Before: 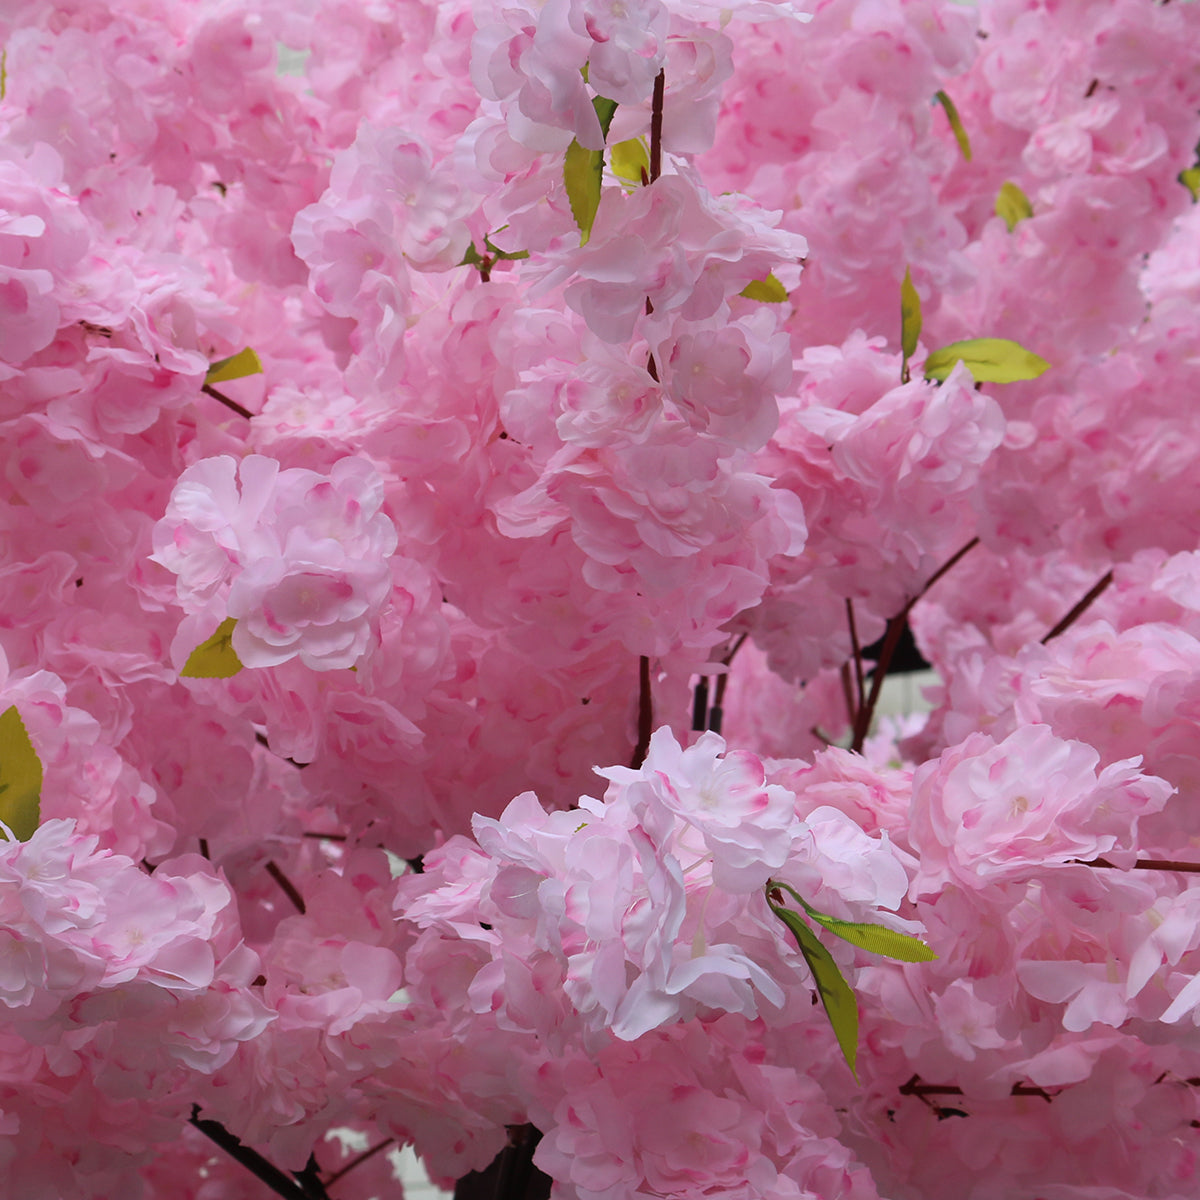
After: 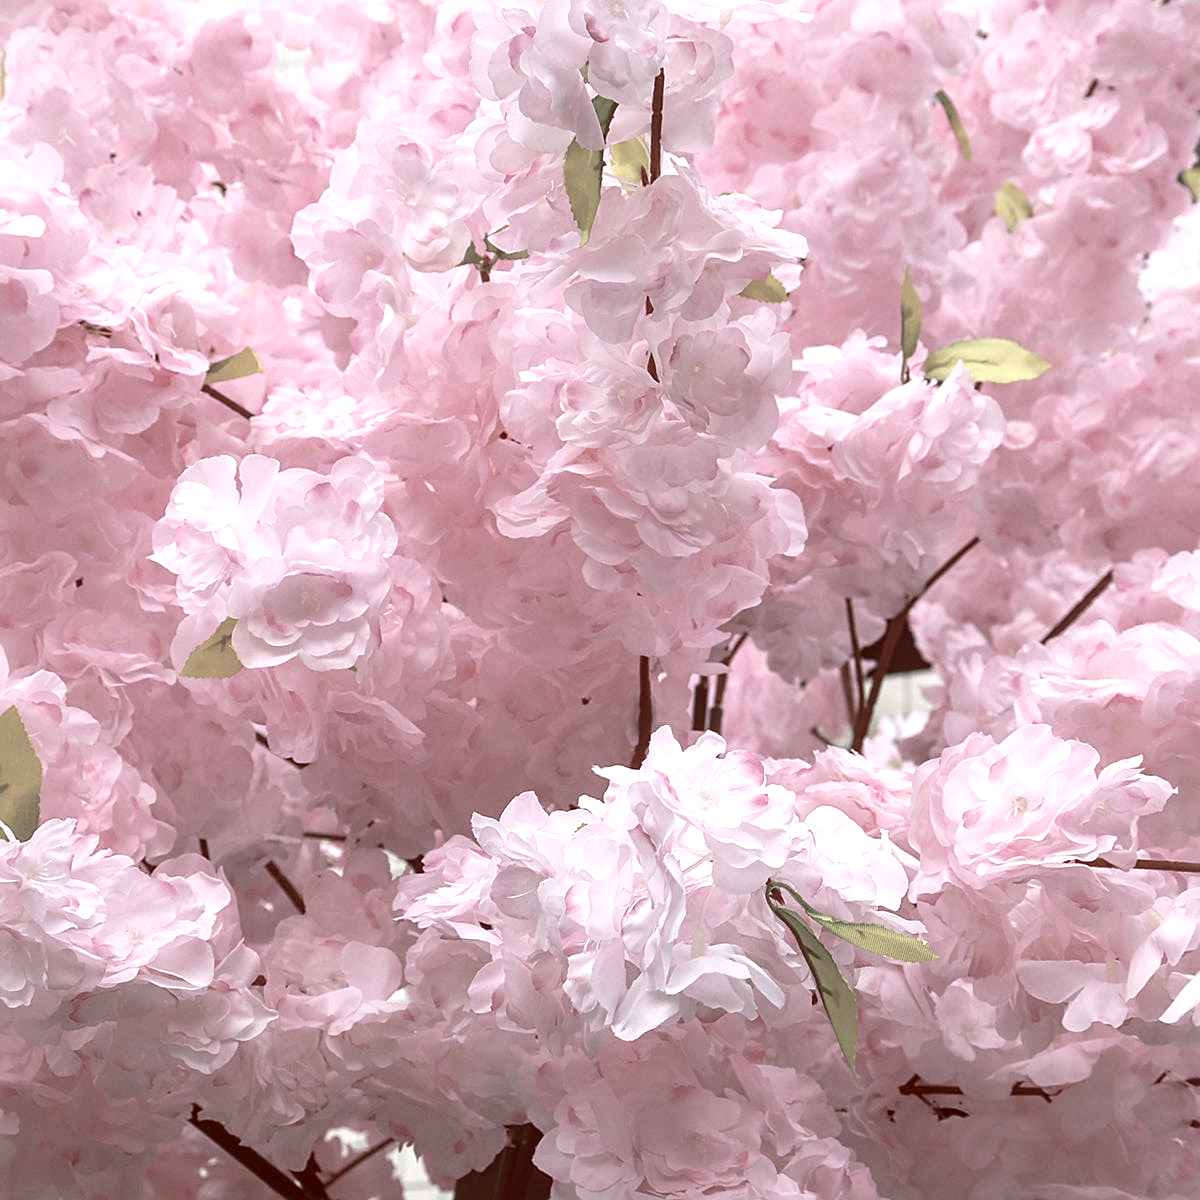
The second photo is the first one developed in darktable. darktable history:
local contrast: on, module defaults
exposure: black level correction 0, exposure 1.1 EV, compensate exposure bias true, compensate highlight preservation false
color balance rgb: shadows lift › luminance 1%, shadows lift › chroma 0.2%, shadows lift › hue 20°, power › luminance 1%, power › chroma 0.4%, power › hue 34°, highlights gain › luminance 0.8%, highlights gain › chroma 0.4%, highlights gain › hue 44°, global offset › chroma 0.4%, global offset › hue 34°, white fulcrum 0.08 EV, linear chroma grading › shadows -7%, linear chroma grading › highlights -7%, linear chroma grading › global chroma -10%, linear chroma grading › mid-tones -8%, perceptual saturation grading › global saturation -28%, perceptual saturation grading › highlights -20%, perceptual saturation grading › mid-tones -24%, perceptual saturation grading › shadows -24%, perceptual brilliance grading › global brilliance -1%, perceptual brilliance grading › highlights -1%, perceptual brilliance grading › mid-tones -1%, perceptual brilliance grading › shadows -1%, global vibrance -17%, contrast -6%
sharpen: on, module defaults
